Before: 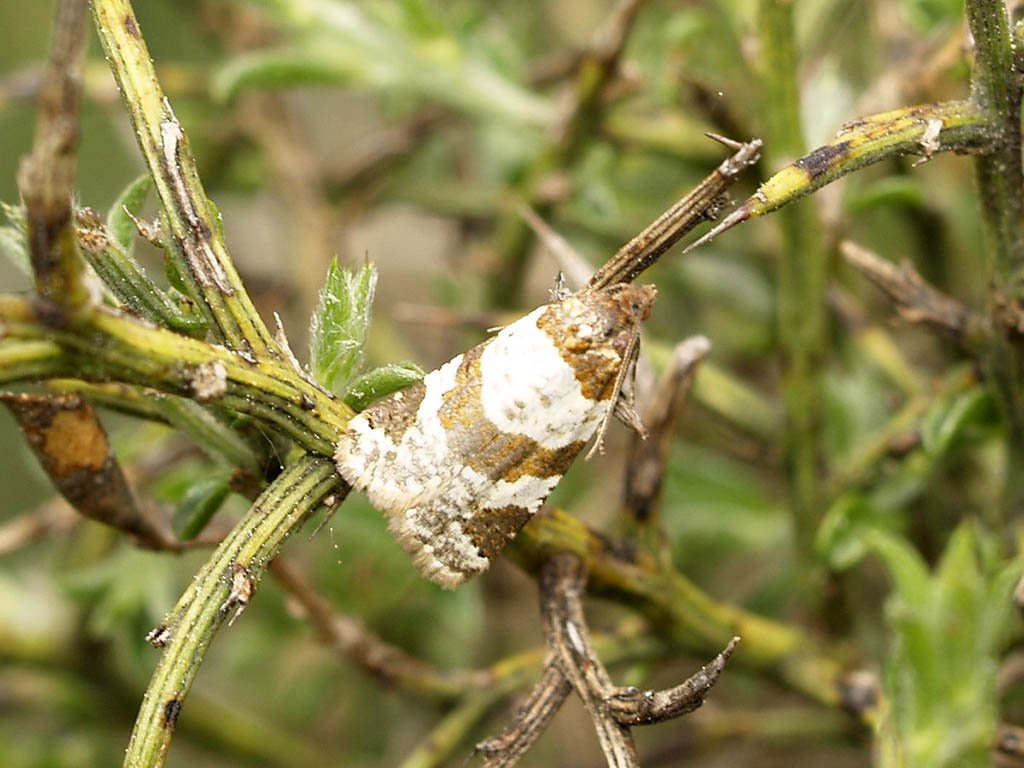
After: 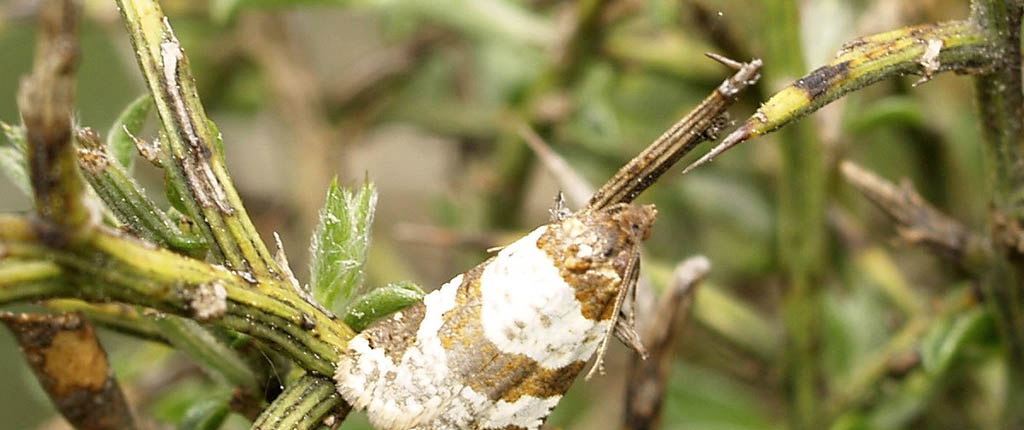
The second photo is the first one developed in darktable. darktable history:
exposure: compensate highlight preservation false
contrast brightness saturation: saturation -0.053
crop and rotate: top 10.47%, bottom 33.514%
